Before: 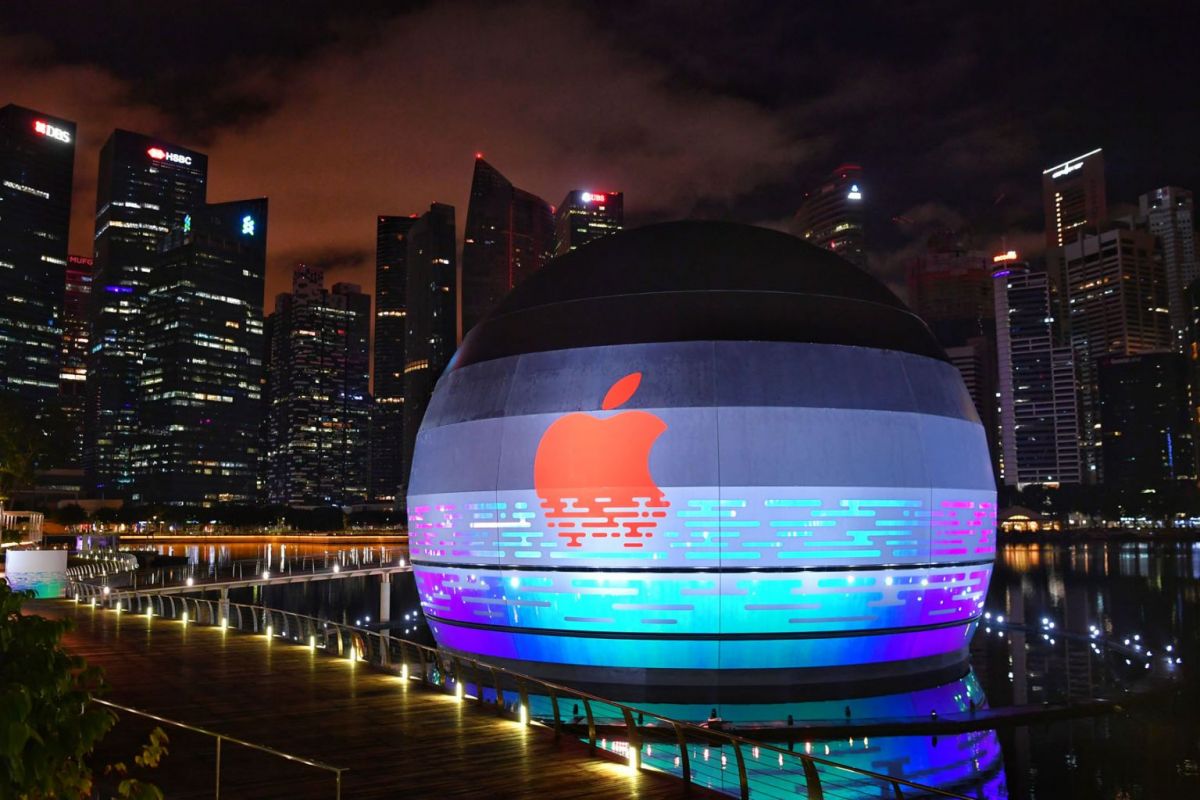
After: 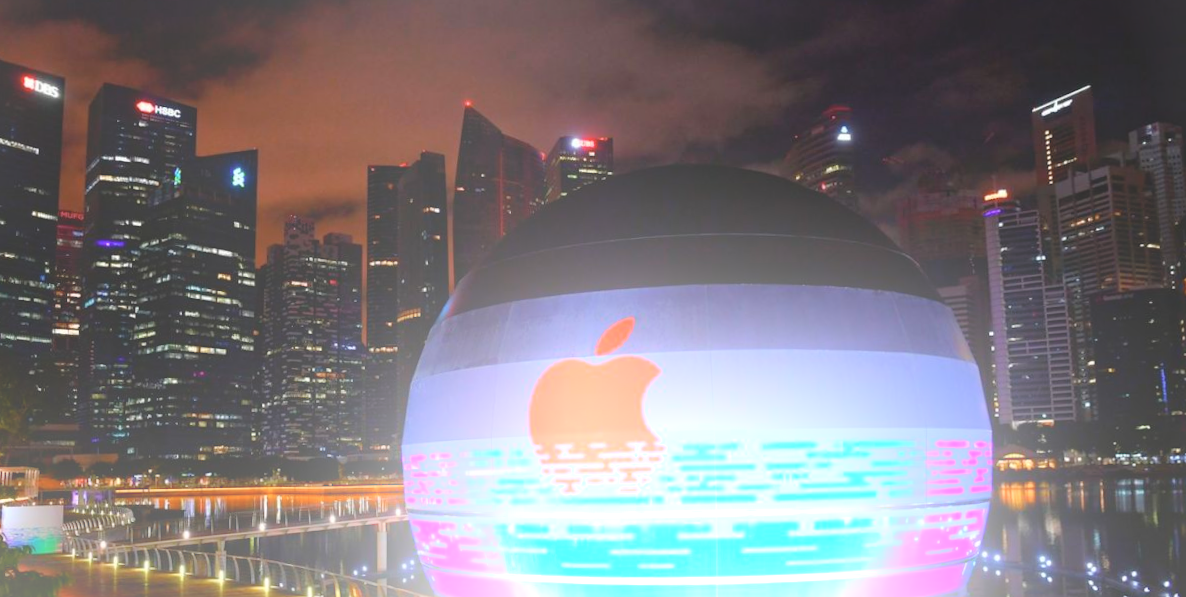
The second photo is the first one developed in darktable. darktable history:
bloom: size 25%, threshold 5%, strength 90%
crop: top 5.667%, bottom 17.637%
rotate and perspective: rotation -1°, crop left 0.011, crop right 0.989, crop top 0.025, crop bottom 0.975
vignetting: fall-off start 100%, brightness 0.05, saturation 0
